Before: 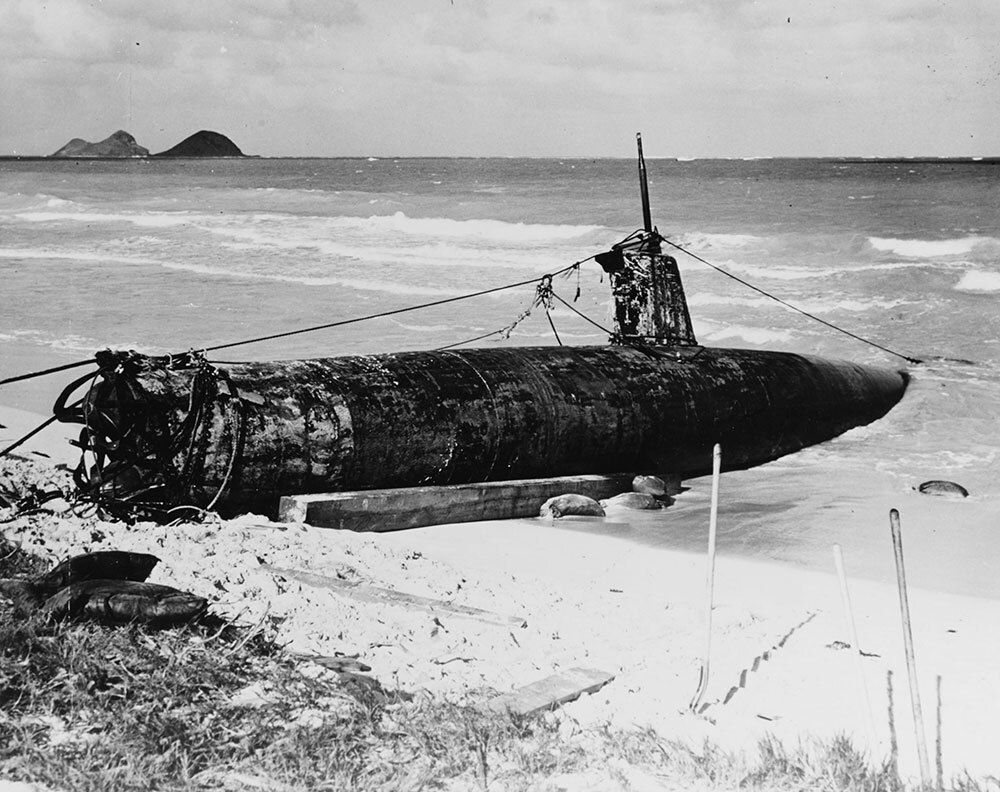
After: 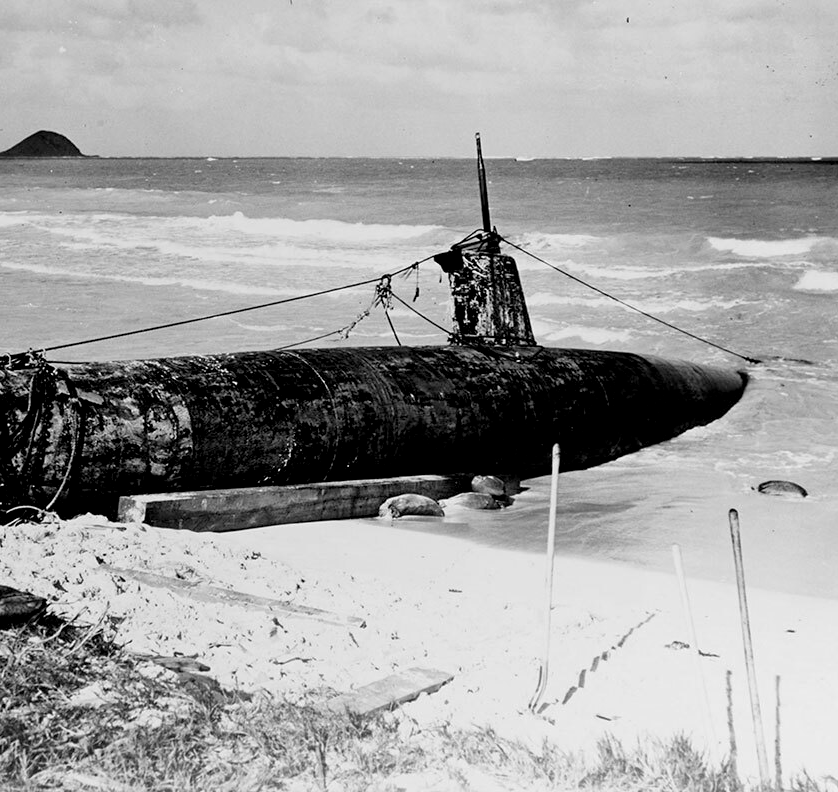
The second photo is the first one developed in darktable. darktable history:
crop: left 16.145%
exposure: black level correction 0.009, compensate highlight preservation false
